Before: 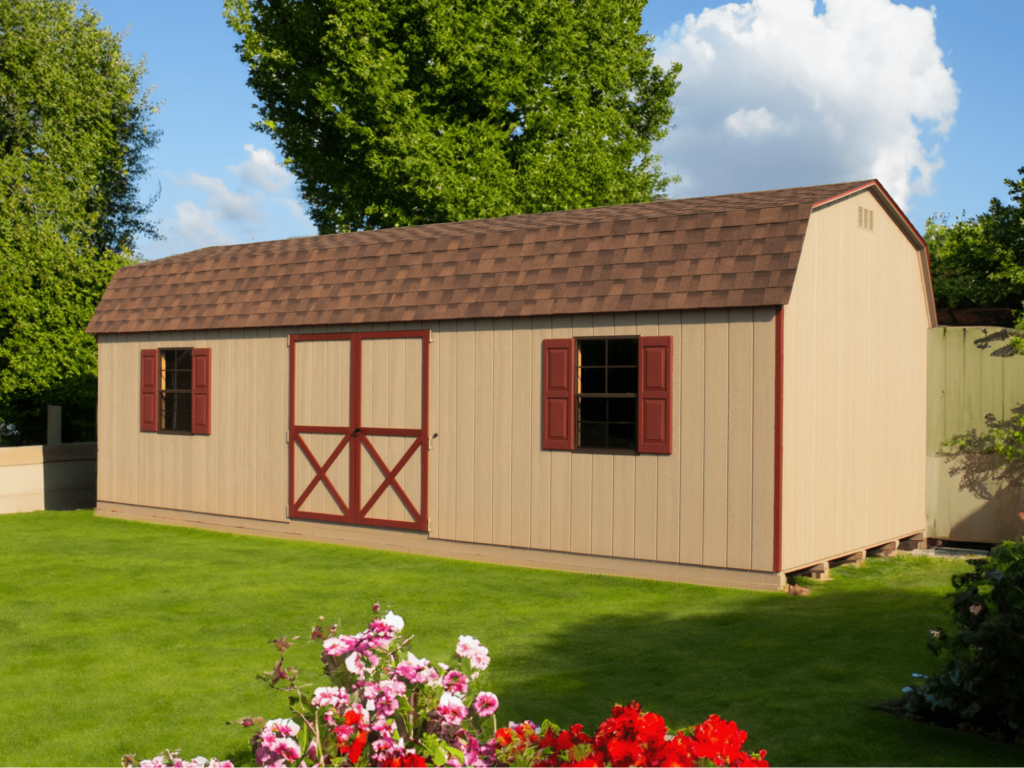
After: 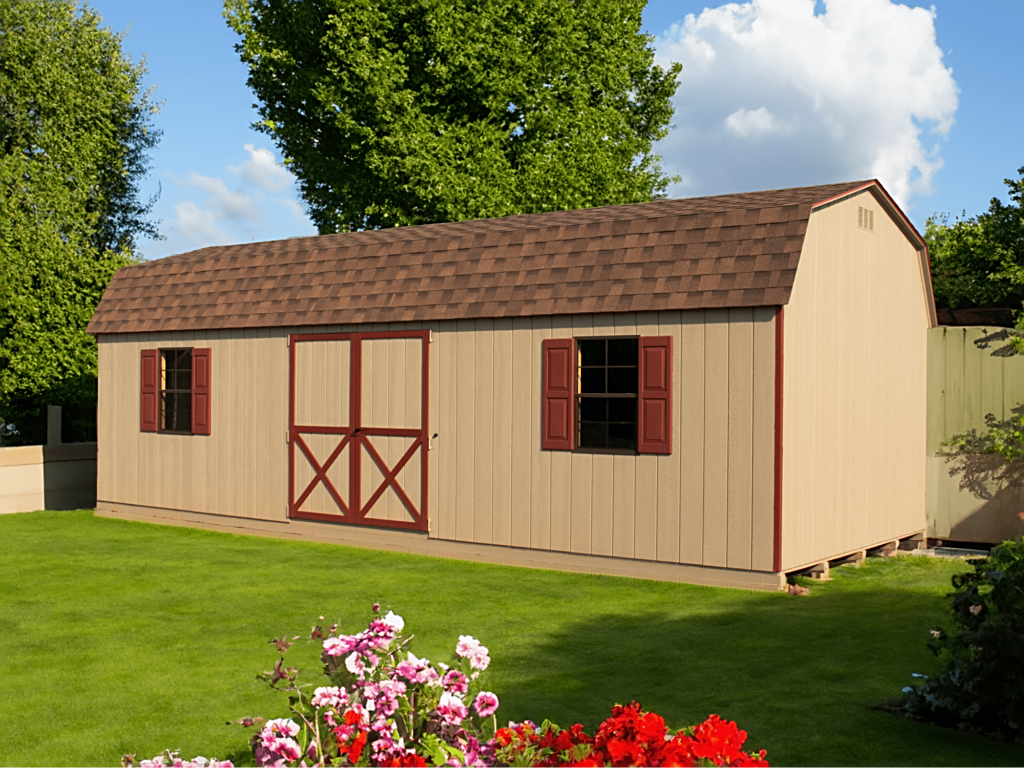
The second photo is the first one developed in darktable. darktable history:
sharpen: amount 0.55
